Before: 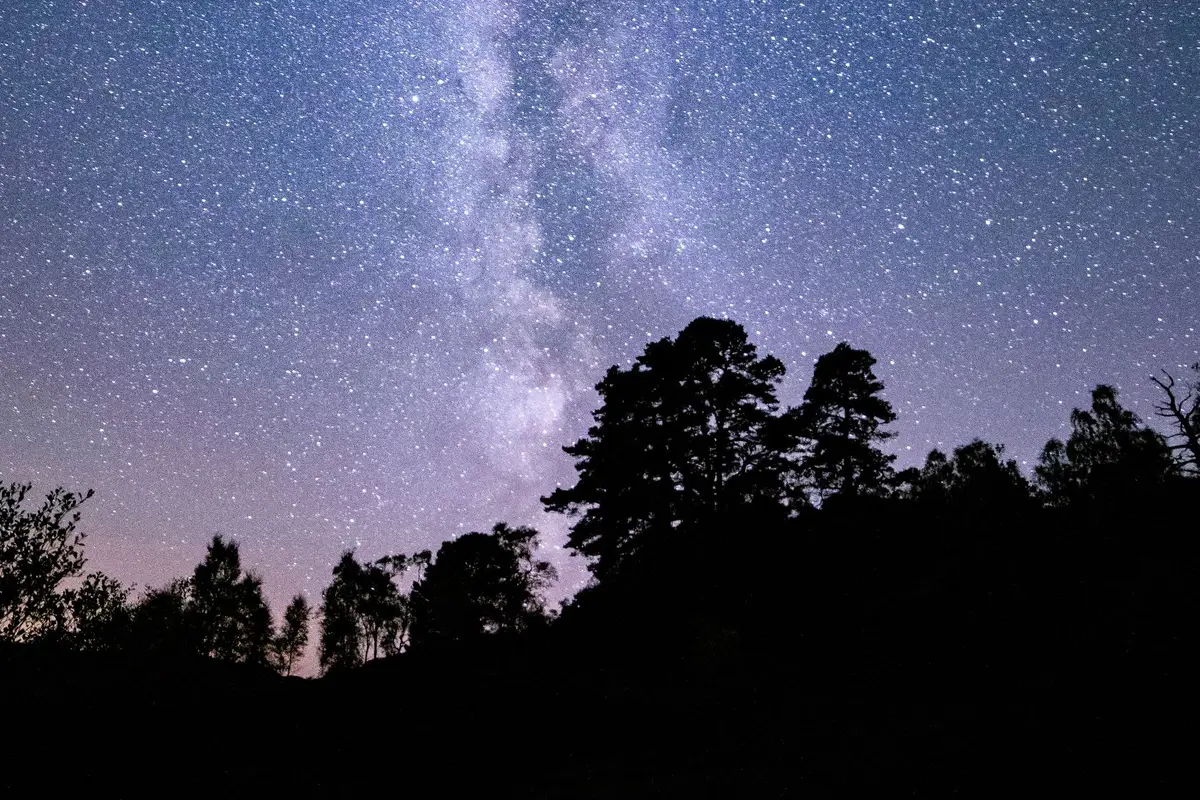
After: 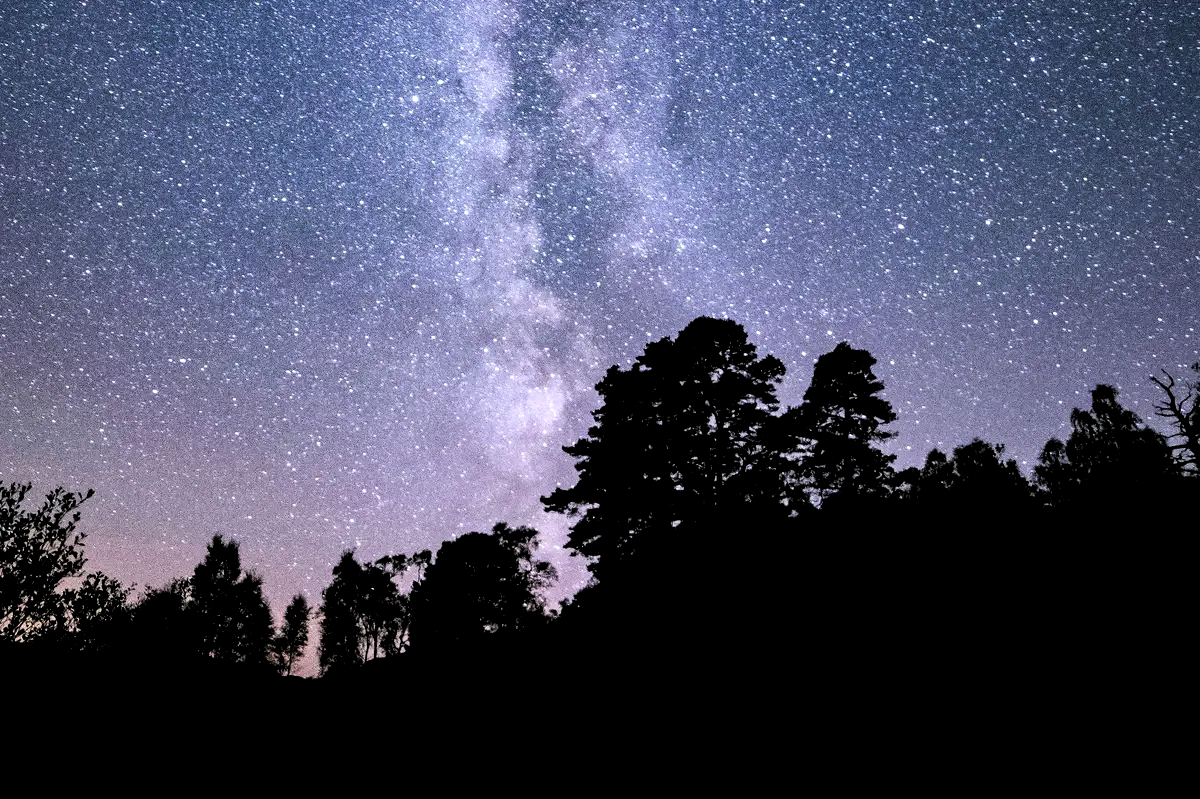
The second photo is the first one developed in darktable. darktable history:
filmic rgb: black relative exposure -7.15 EV, white relative exposure 5.36 EV, hardness 3.02, color science v6 (2022)
levels: levels [0.044, 0.475, 0.791]
crop: bottom 0.071%
